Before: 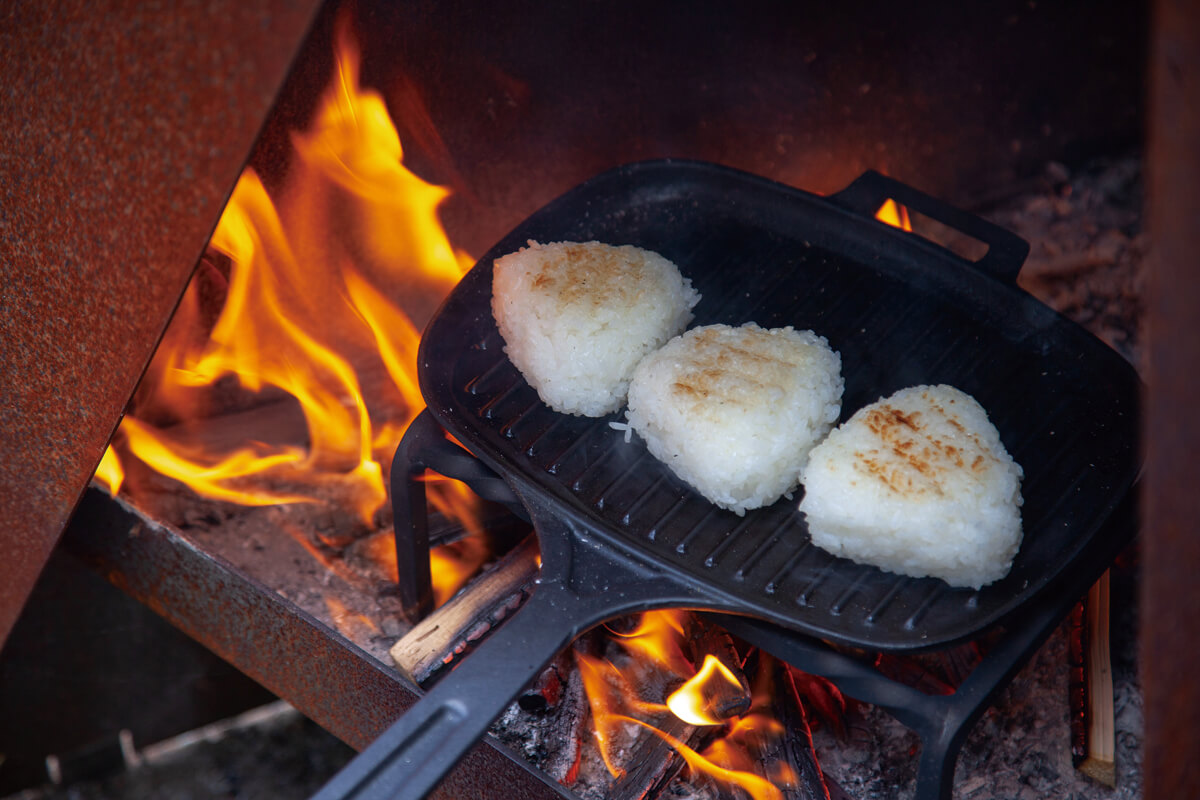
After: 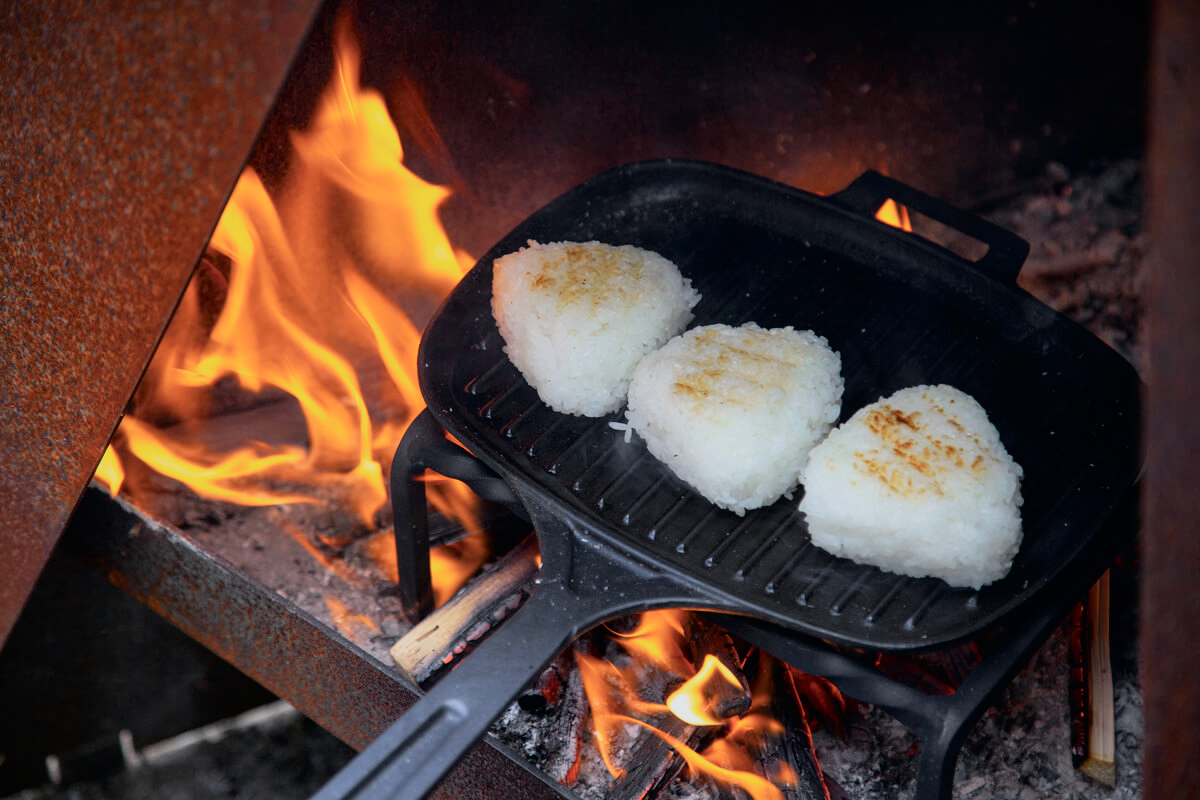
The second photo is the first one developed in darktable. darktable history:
tone curve: curves: ch0 [(0, 0) (0.048, 0.024) (0.099, 0.082) (0.227, 0.255) (0.407, 0.482) (0.543, 0.634) (0.719, 0.77) (0.837, 0.843) (1, 0.906)]; ch1 [(0, 0) (0.3, 0.268) (0.404, 0.374) (0.475, 0.463) (0.501, 0.499) (0.514, 0.502) (0.551, 0.541) (0.643, 0.648) (0.682, 0.674) (0.802, 0.812) (1, 1)]; ch2 [(0, 0) (0.259, 0.207) (0.323, 0.311) (0.364, 0.368) (0.442, 0.461) (0.498, 0.498) (0.531, 0.528) (0.581, 0.602) (0.629, 0.659) (0.768, 0.728) (1, 1)], color space Lab, independent channels, preserve colors none
